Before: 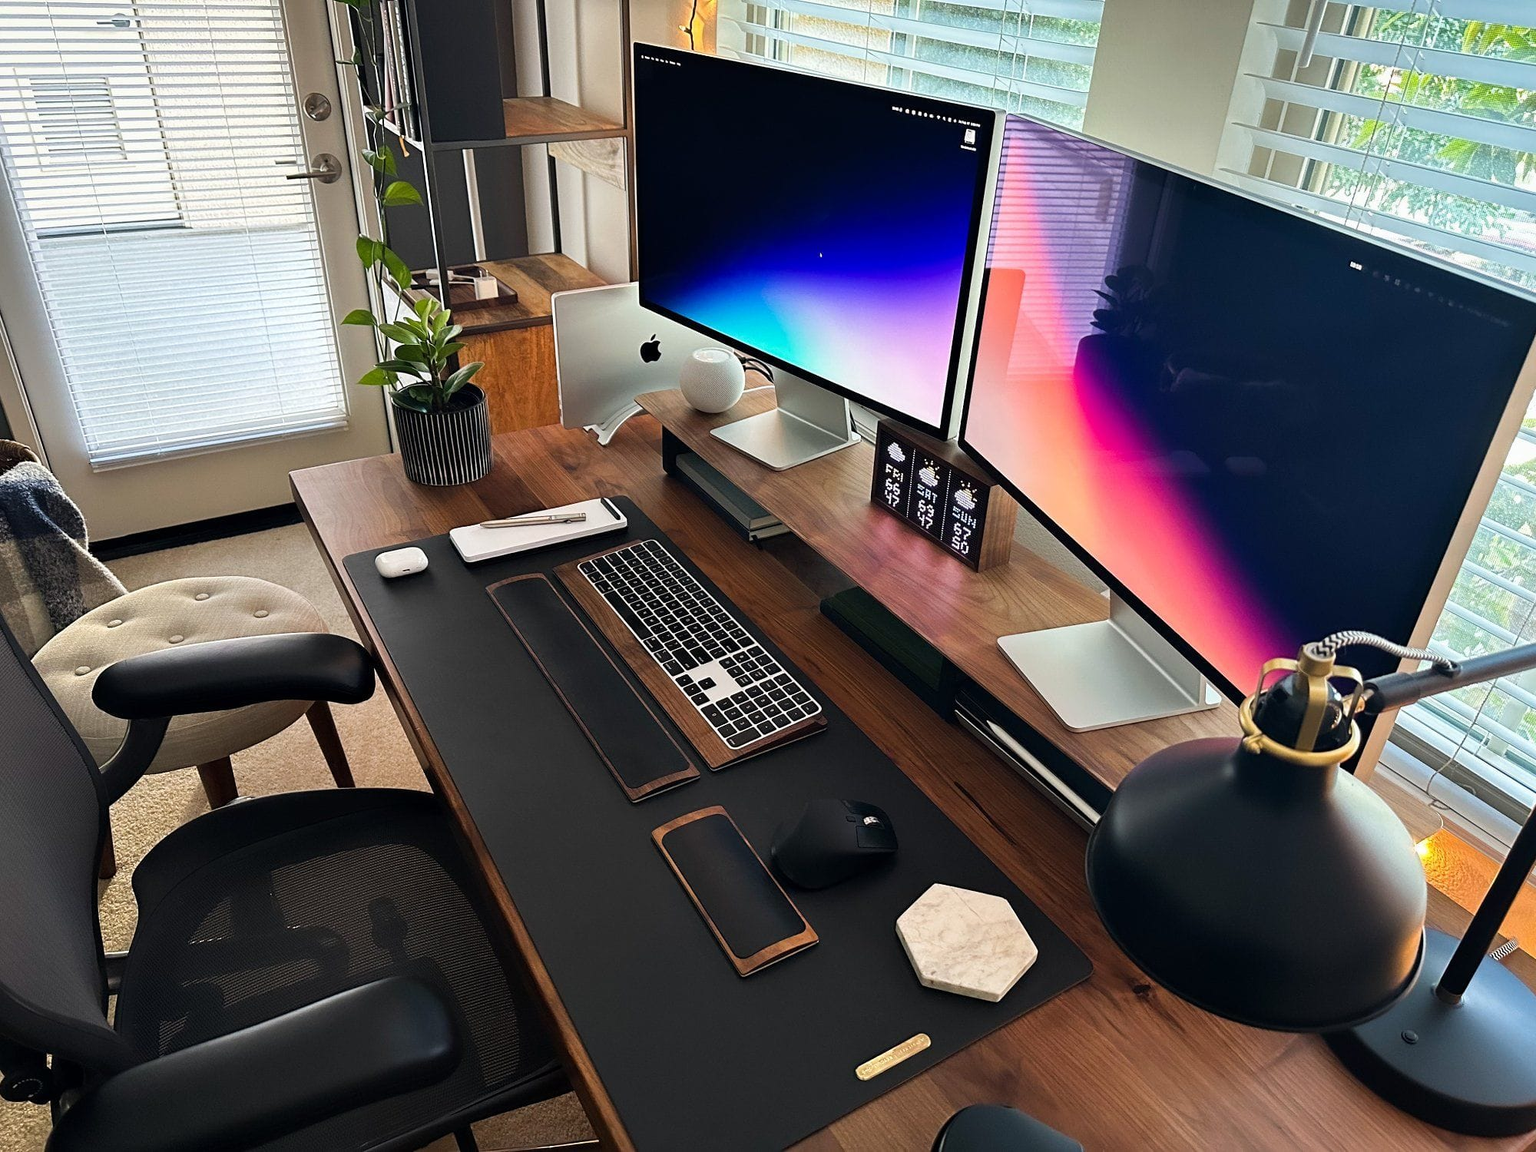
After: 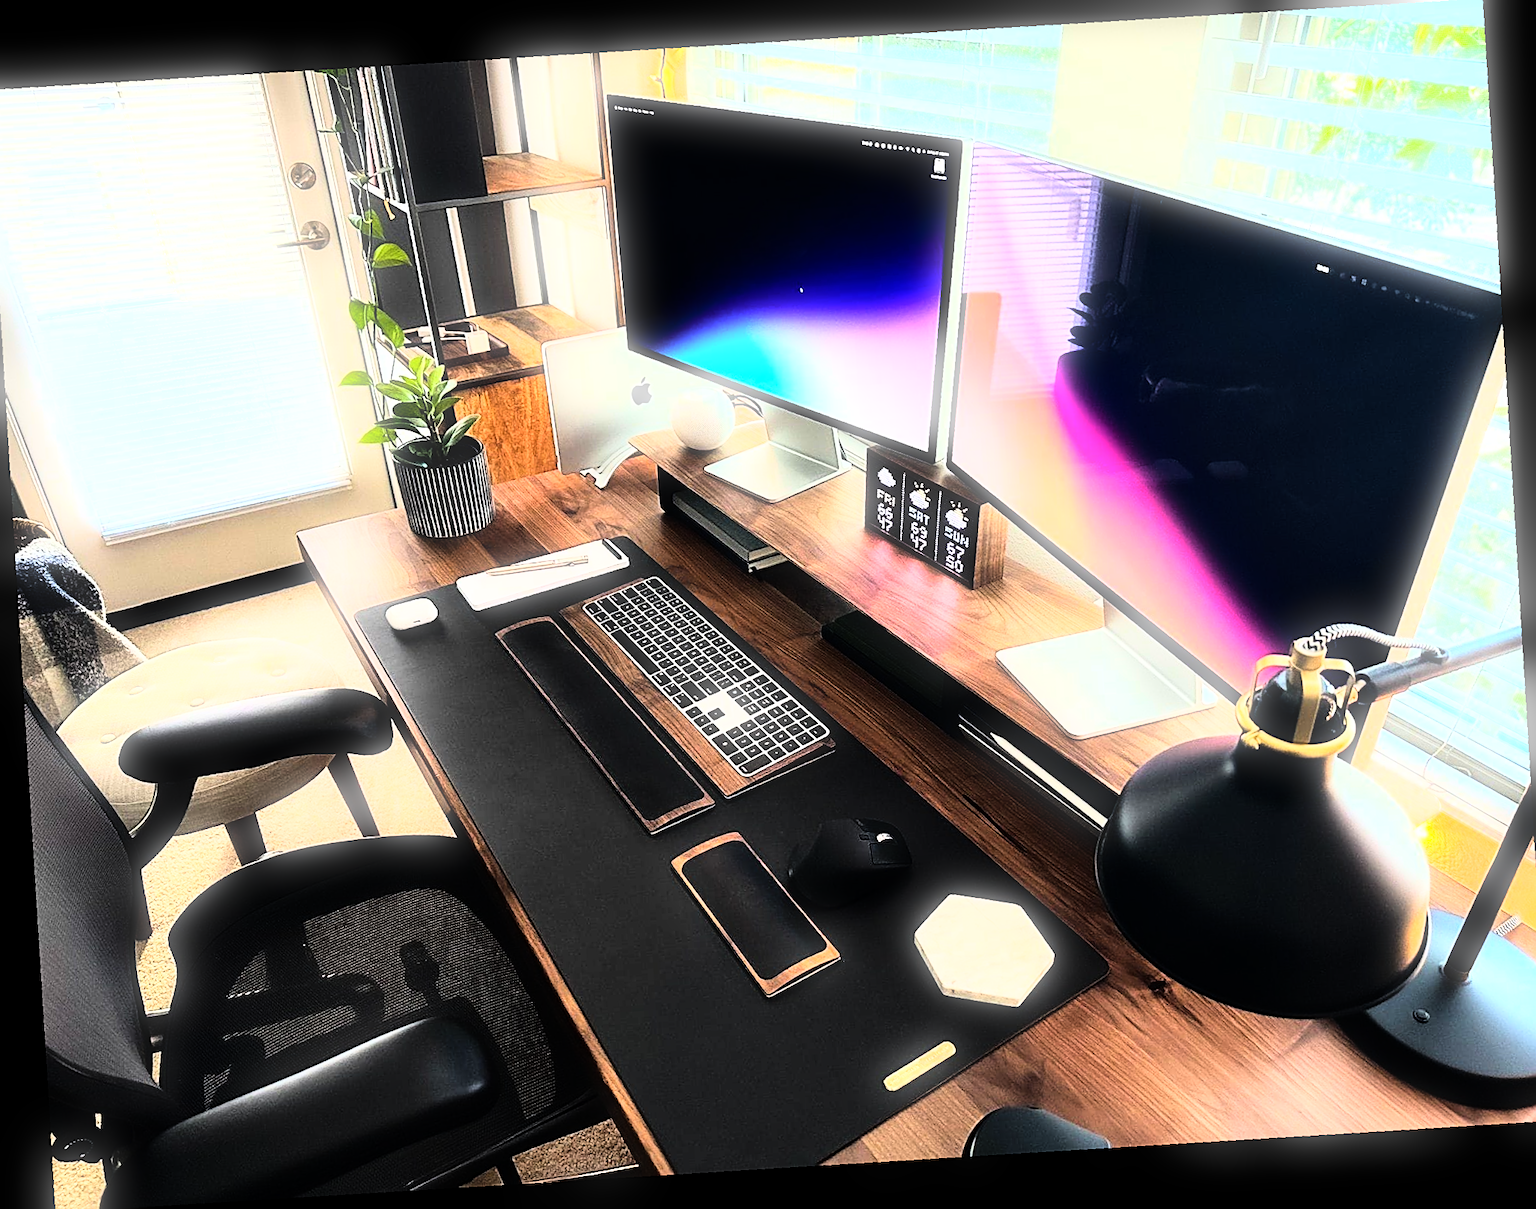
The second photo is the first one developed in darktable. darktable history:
rotate and perspective: rotation -5.2°, automatic cropping off
sharpen: on, module defaults
crop and rotate: angle -1.69°
rgb curve: curves: ch0 [(0, 0) (0.21, 0.15) (0.24, 0.21) (0.5, 0.75) (0.75, 0.96) (0.89, 0.99) (1, 1)]; ch1 [(0, 0.02) (0.21, 0.13) (0.25, 0.2) (0.5, 0.67) (0.75, 0.9) (0.89, 0.97) (1, 1)]; ch2 [(0, 0.02) (0.21, 0.13) (0.25, 0.2) (0.5, 0.67) (0.75, 0.9) (0.89, 0.97) (1, 1)], compensate middle gray true
exposure: exposure 0.2 EV, compensate highlight preservation false
bloom: size 5%, threshold 95%, strength 15%
shadows and highlights: shadows 32.83, highlights -47.7, soften with gaussian
